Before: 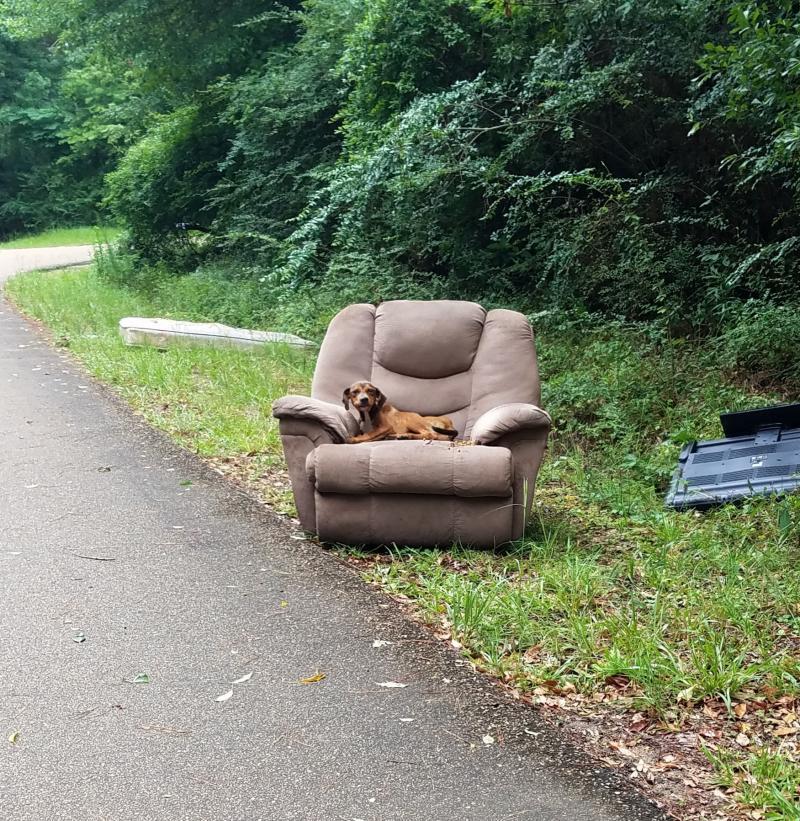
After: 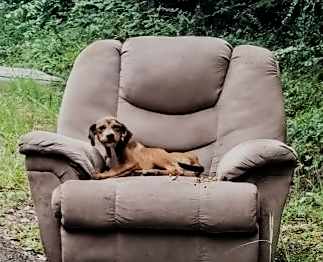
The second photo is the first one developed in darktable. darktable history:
crop: left 31.751%, top 32.172%, right 27.8%, bottom 35.83%
contrast equalizer: octaves 7, y [[0.5, 0.542, 0.583, 0.625, 0.667, 0.708], [0.5 ×6], [0.5 ×6], [0, 0.033, 0.067, 0.1, 0.133, 0.167], [0, 0.05, 0.1, 0.15, 0.2, 0.25]]
filmic rgb: black relative exposure -6.98 EV, white relative exposure 5.63 EV, hardness 2.86
